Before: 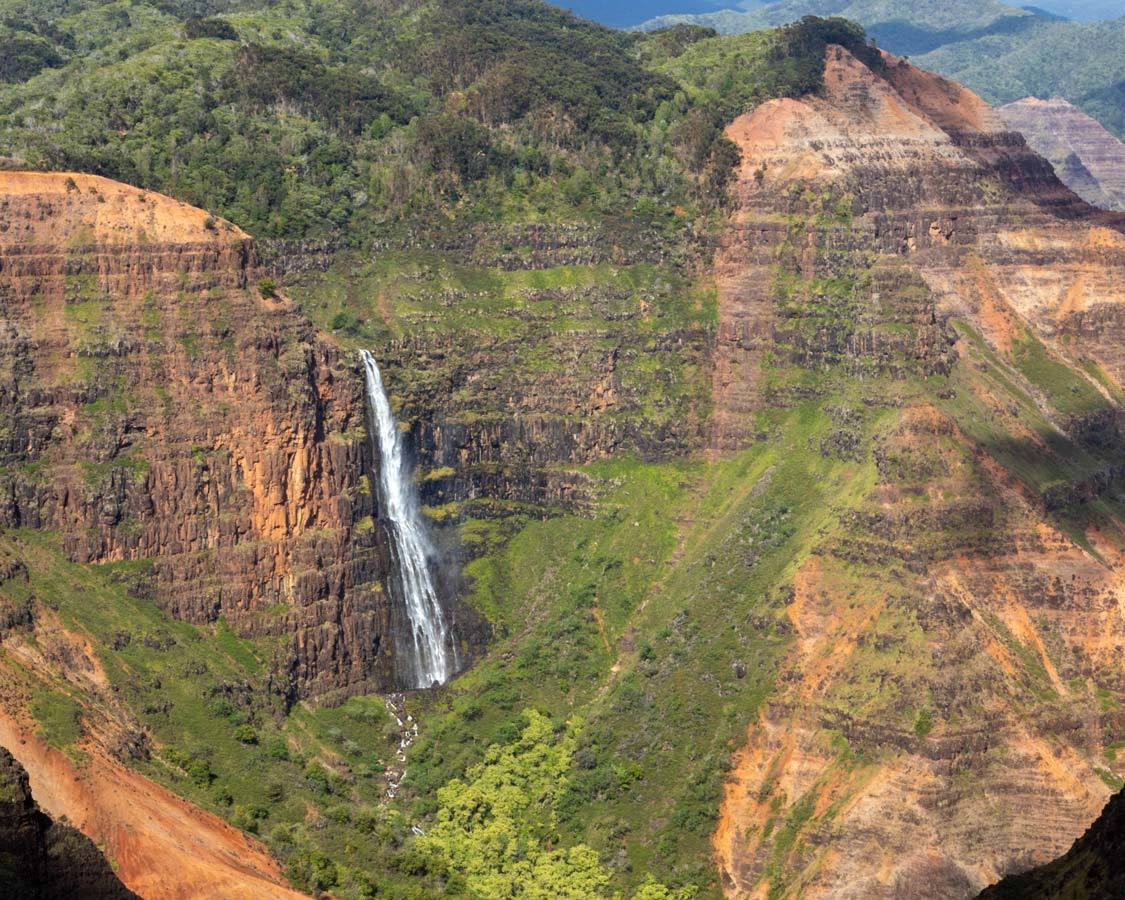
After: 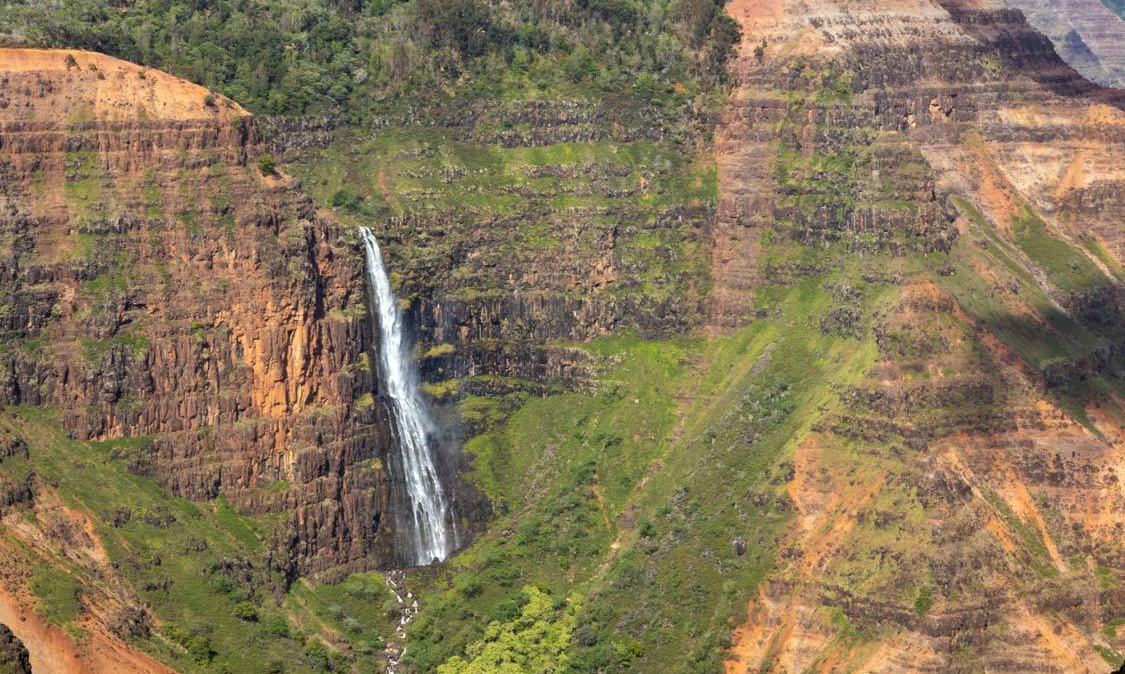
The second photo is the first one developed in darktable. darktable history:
crop: top 13.686%, bottom 11.325%
